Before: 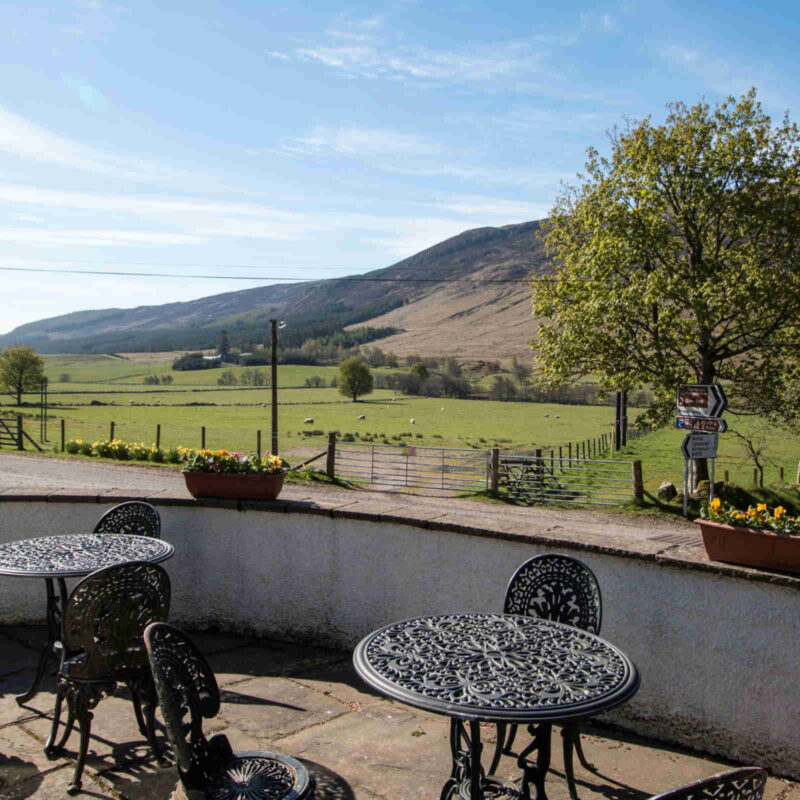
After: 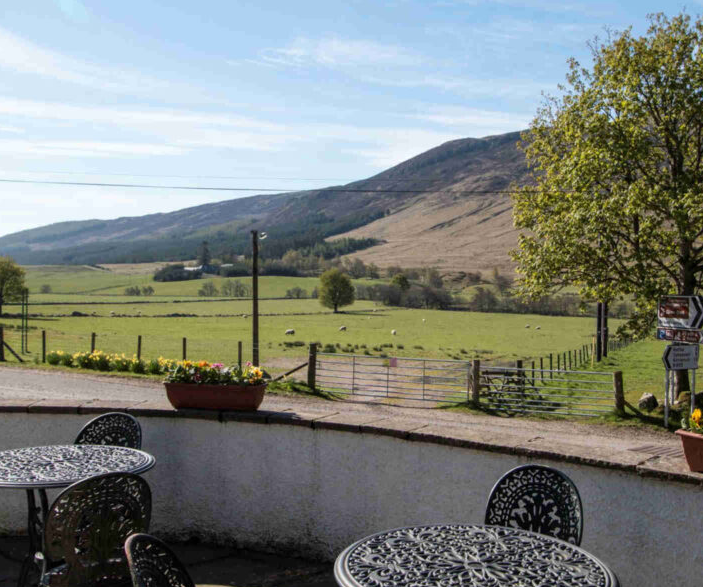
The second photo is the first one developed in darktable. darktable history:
crop and rotate: left 2.43%, top 11.22%, right 9.672%, bottom 15.331%
